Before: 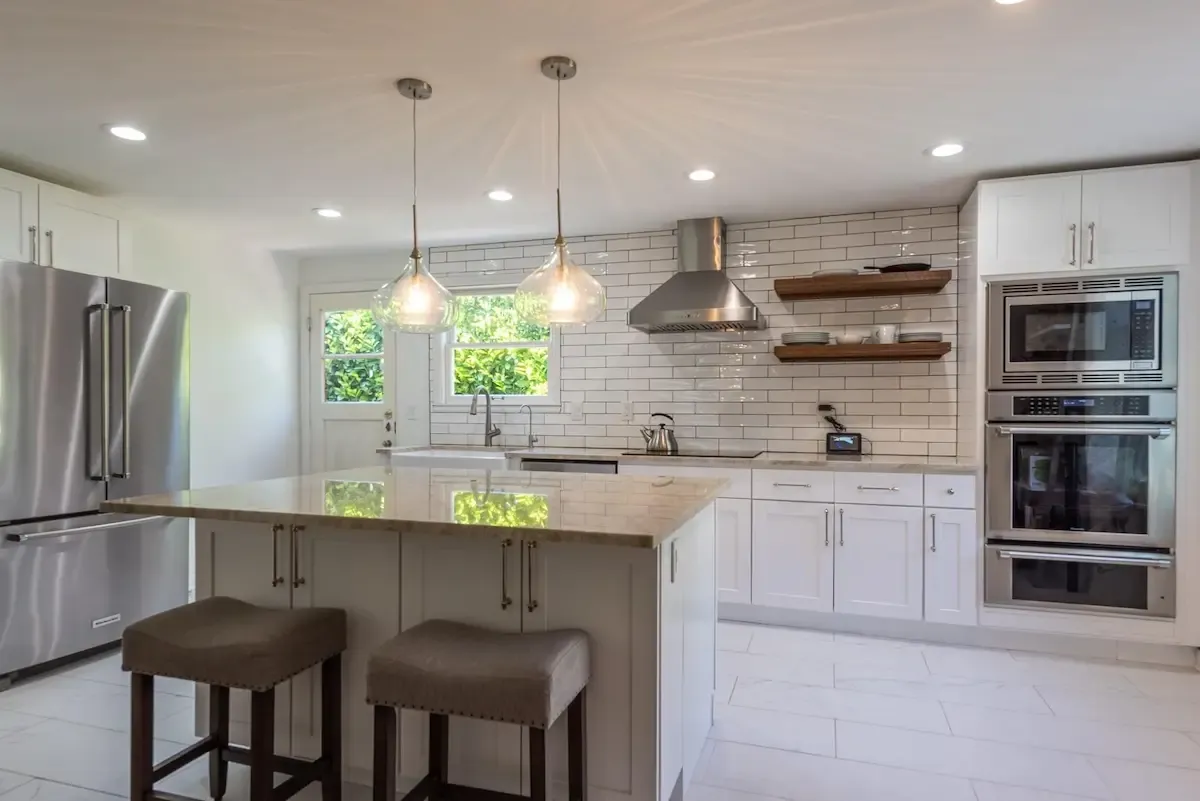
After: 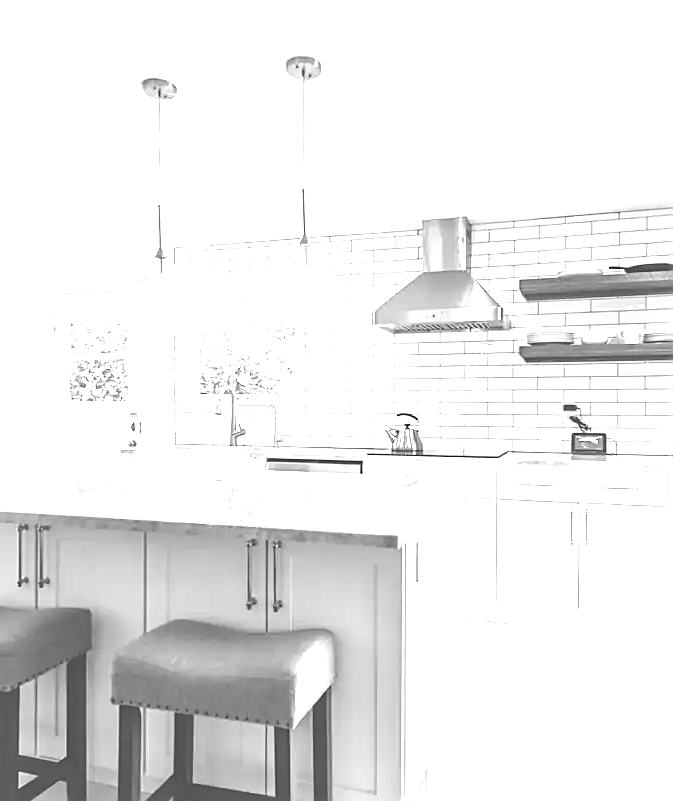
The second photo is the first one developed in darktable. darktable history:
local contrast: mode bilateral grid, contrast 20, coarseness 49, detail 120%, midtone range 0.2
exposure: black level correction -0.023, exposure 1.395 EV, compensate highlight preservation false
filmic rgb: black relative exposure -7.65 EV, white relative exposure 4.56 EV, threshold 2.98 EV, hardness 3.61, enable highlight reconstruction true
color calibration: output gray [0.246, 0.254, 0.501, 0], illuminant custom, x 0.345, y 0.359, temperature 5059.07 K
sharpen: on, module defaults
levels: black 0.104%, levels [0, 0.352, 0.703]
tone equalizer: edges refinement/feathering 500, mask exposure compensation -1.57 EV, preserve details no
crop: left 21.311%, right 22.597%
